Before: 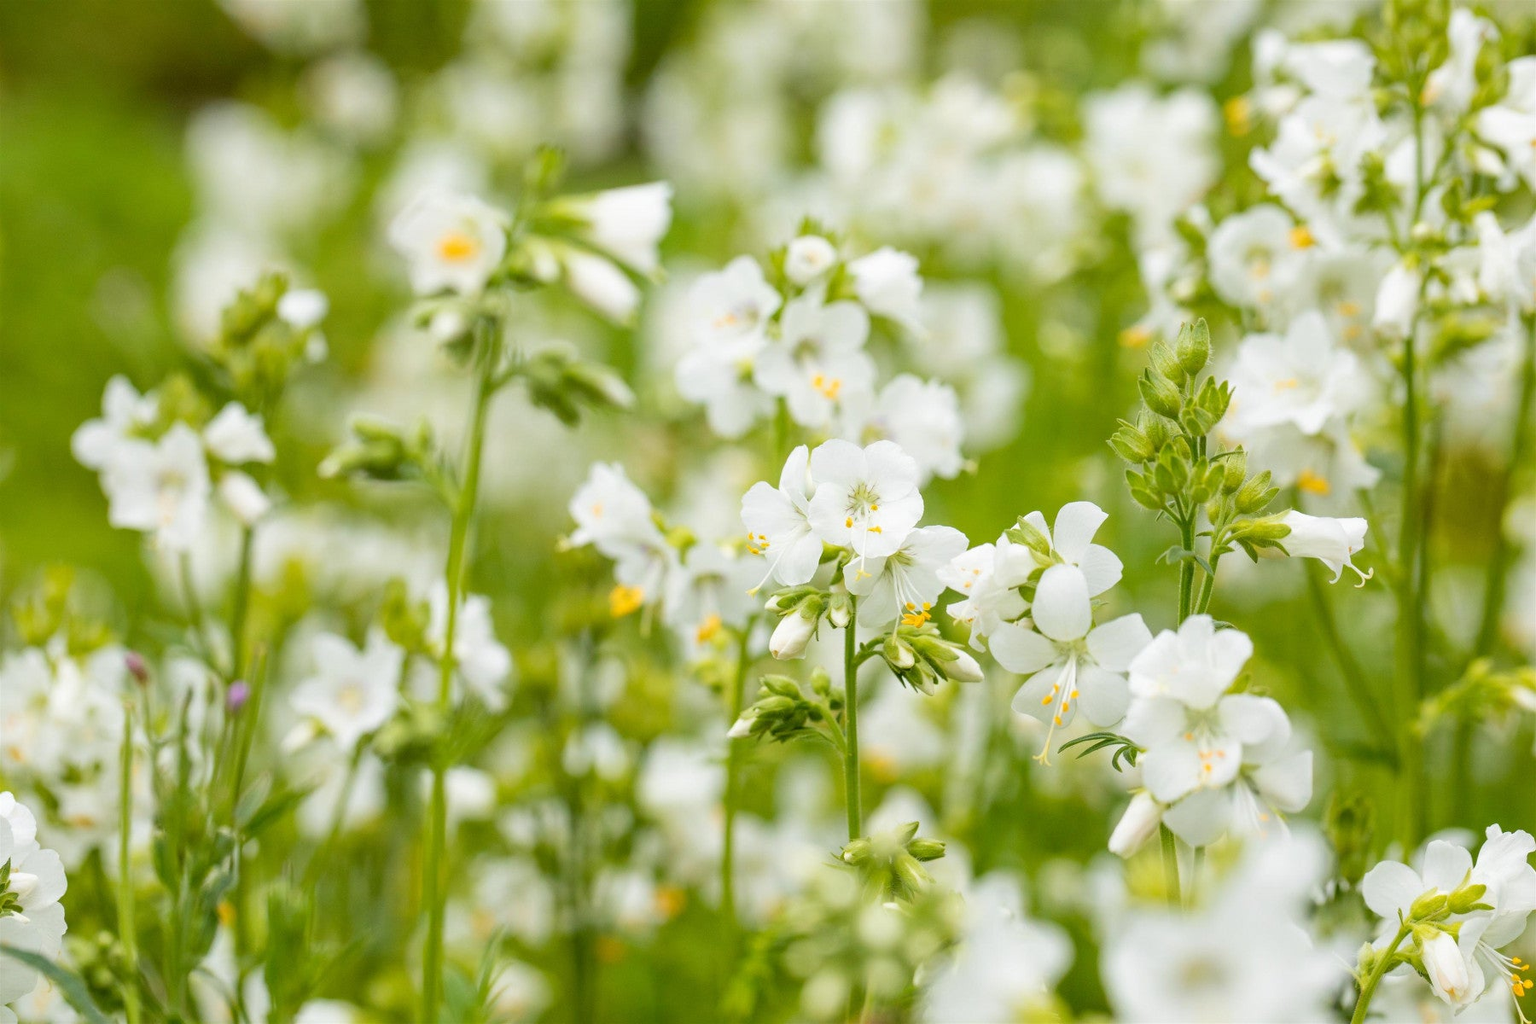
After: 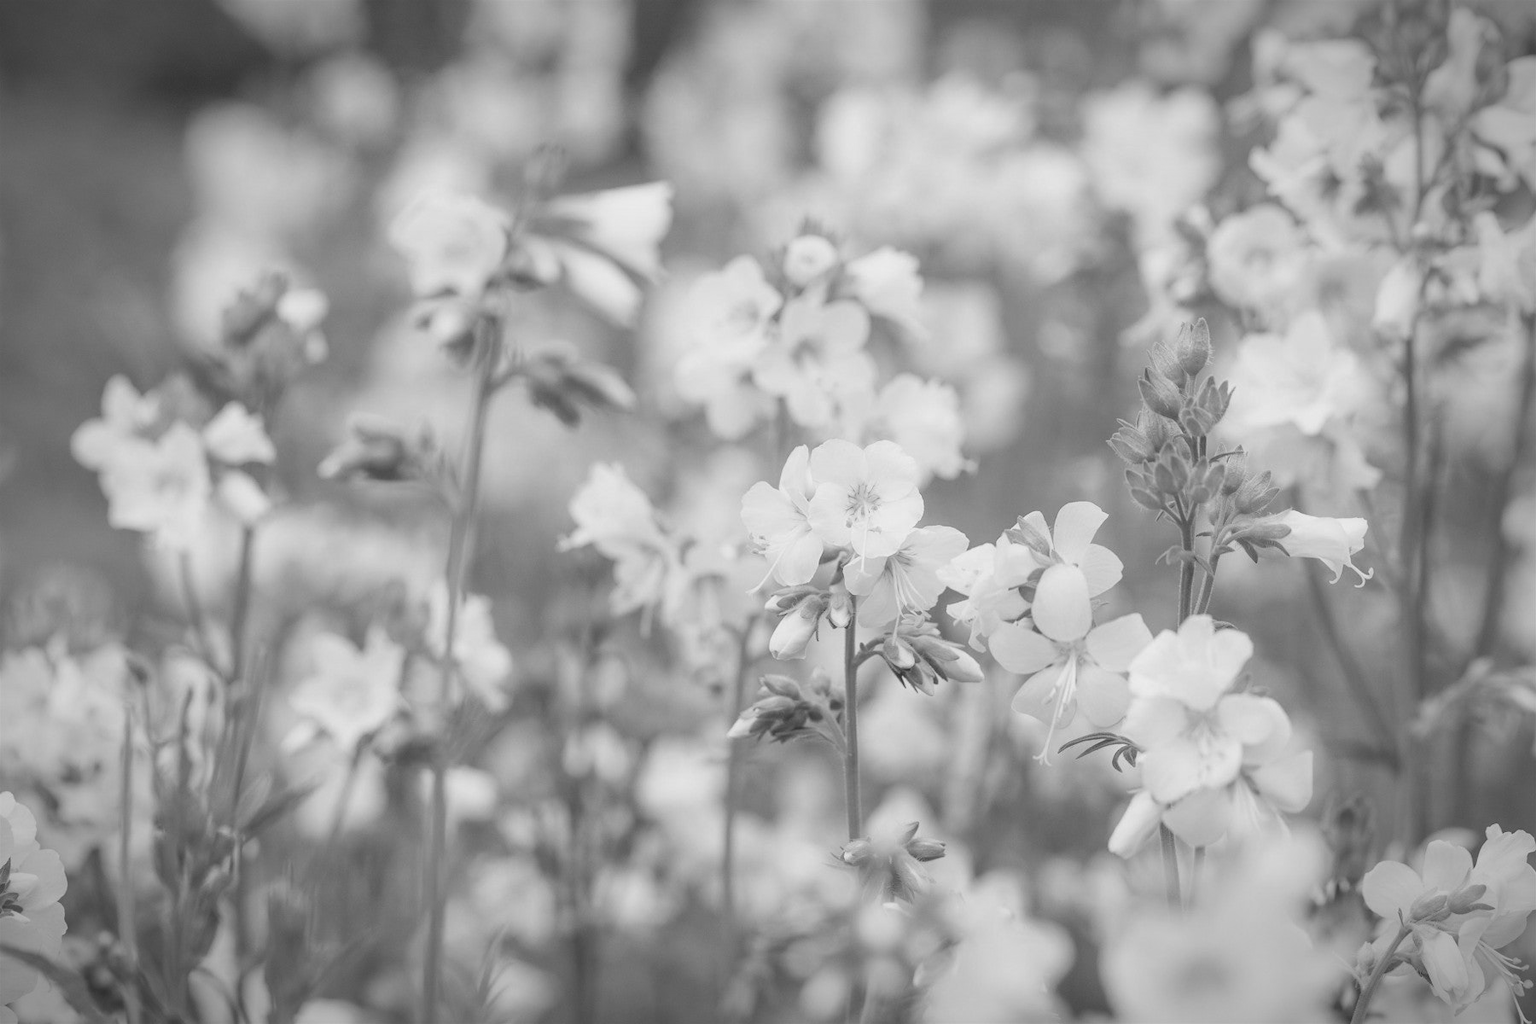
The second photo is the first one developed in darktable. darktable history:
vignetting: automatic ratio true
velvia: on, module defaults
monochrome: size 1
color balance: lift [1.01, 1, 1, 1], gamma [1.097, 1, 1, 1], gain [0.85, 1, 1, 1]
